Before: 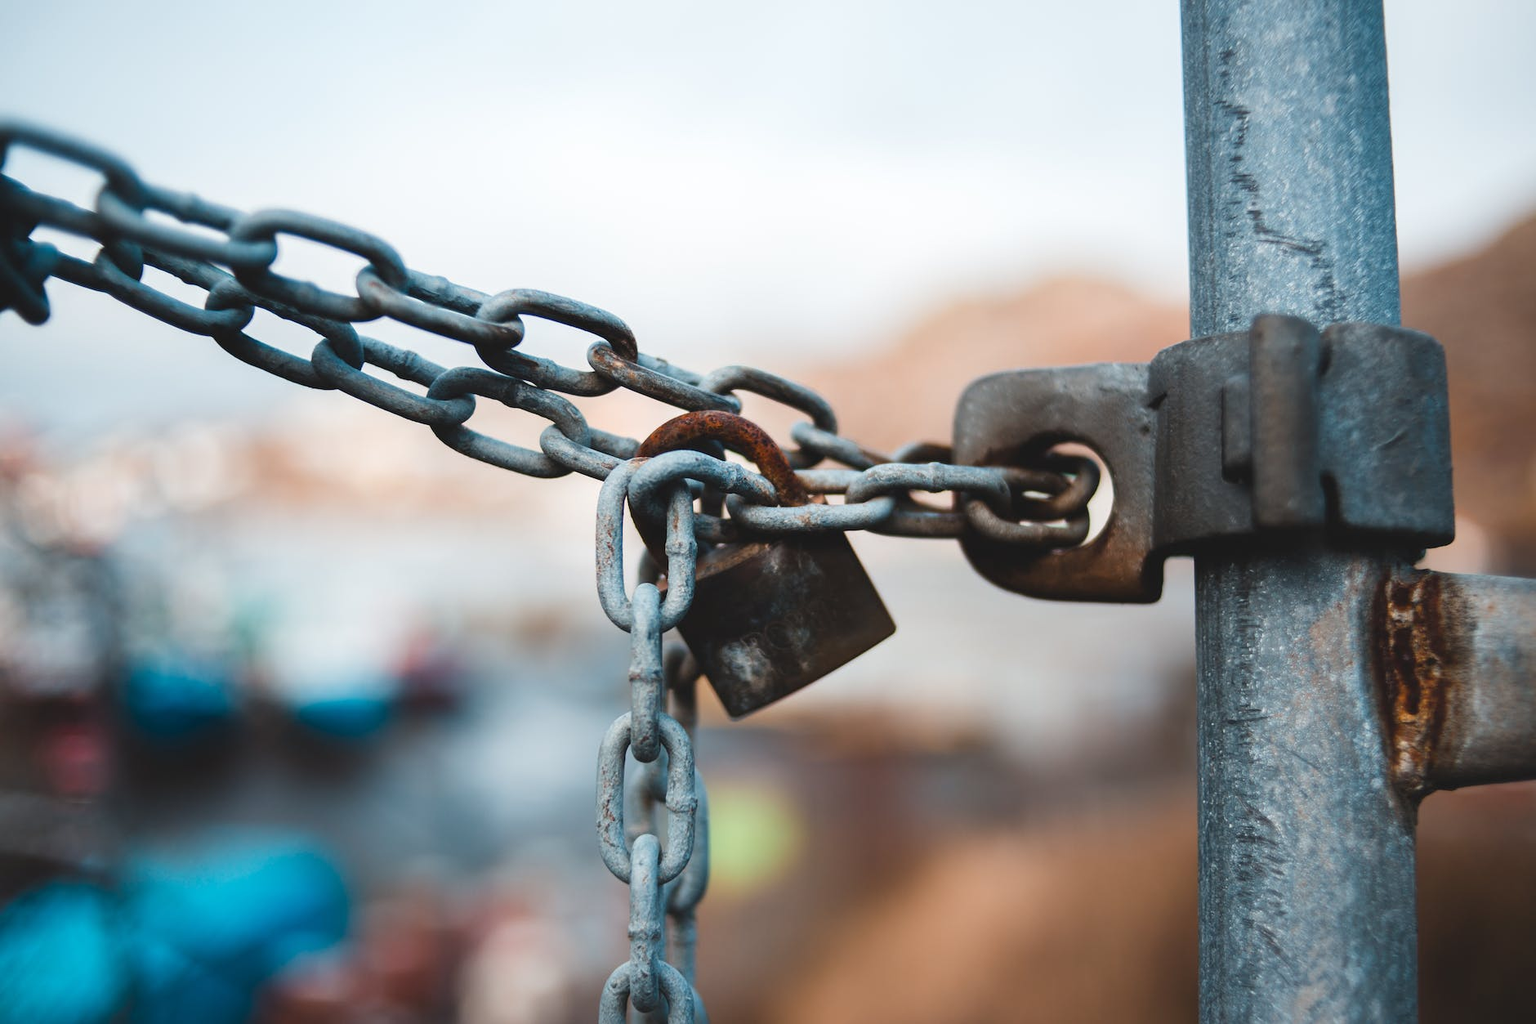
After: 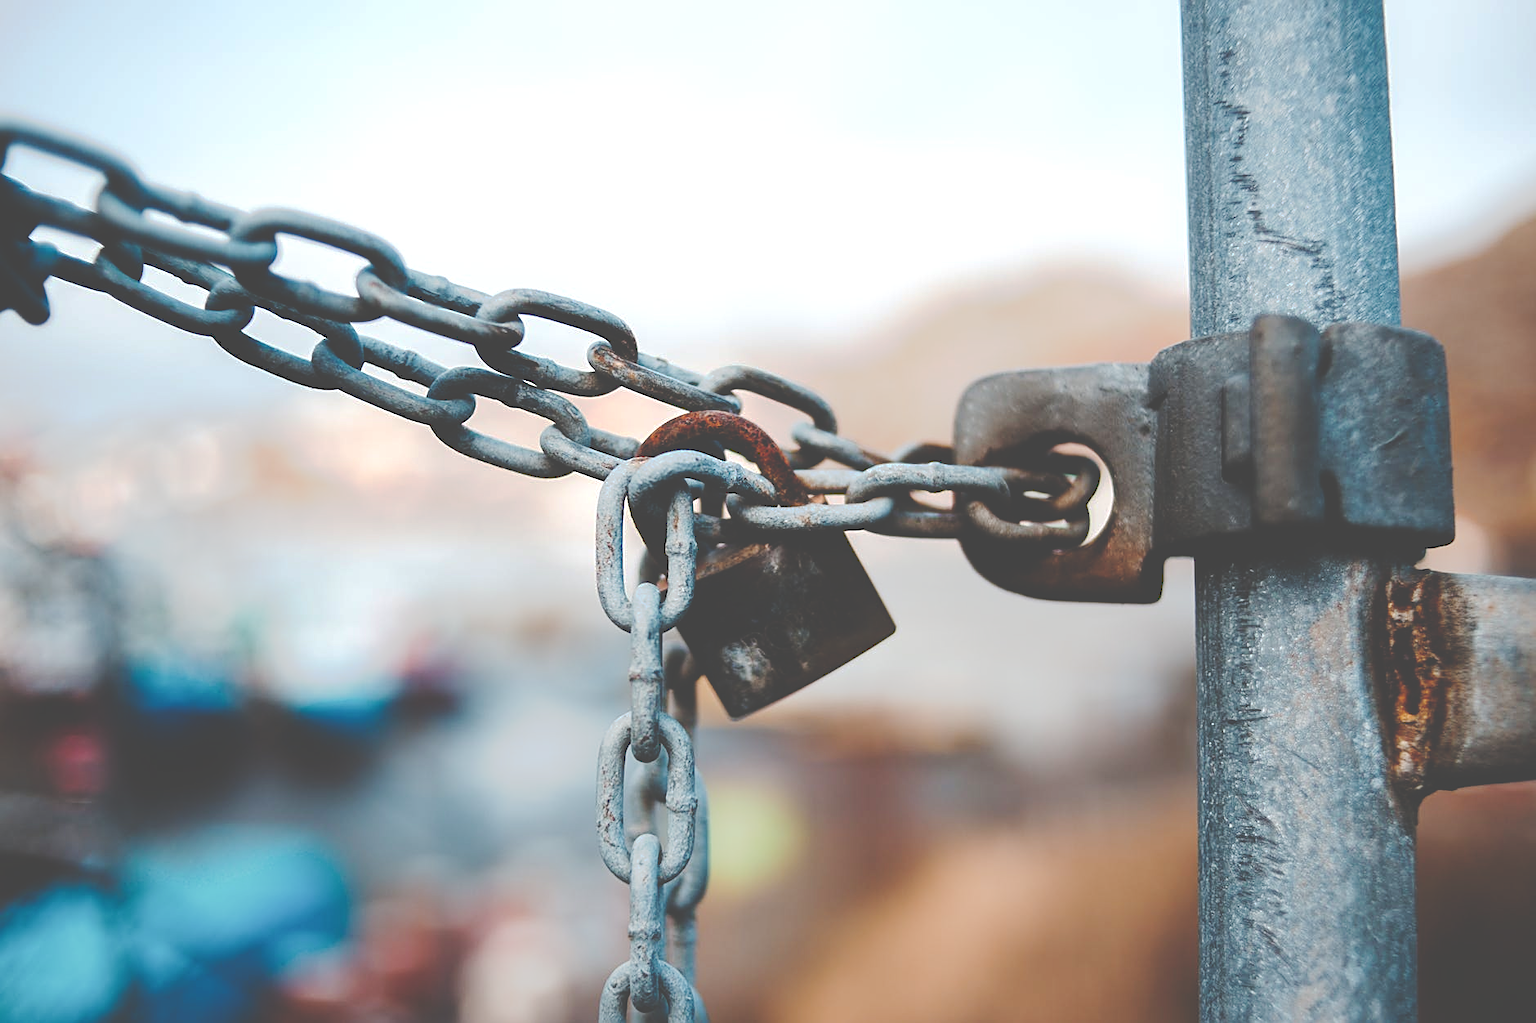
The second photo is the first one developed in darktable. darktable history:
exposure: exposure 0.191 EV, compensate highlight preservation false
tone curve: curves: ch0 [(0, 0) (0.003, 0.272) (0.011, 0.275) (0.025, 0.275) (0.044, 0.278) (0.069, 0.282) (0.1, 0.284) (0.136, 0.287) (0.177, 0.294) (0.224, 0.314) (0.277, 0.347) (0.335, 0.403) (0.399, 0.473) (0.468, 0.552) (0.543, 0.622) (0.623, 0.69) (0.709, 0.756) (0.801, 0.818) (0.898, 0.865) (1, 1)], preserve colors none
sharpen: on, module defaults
